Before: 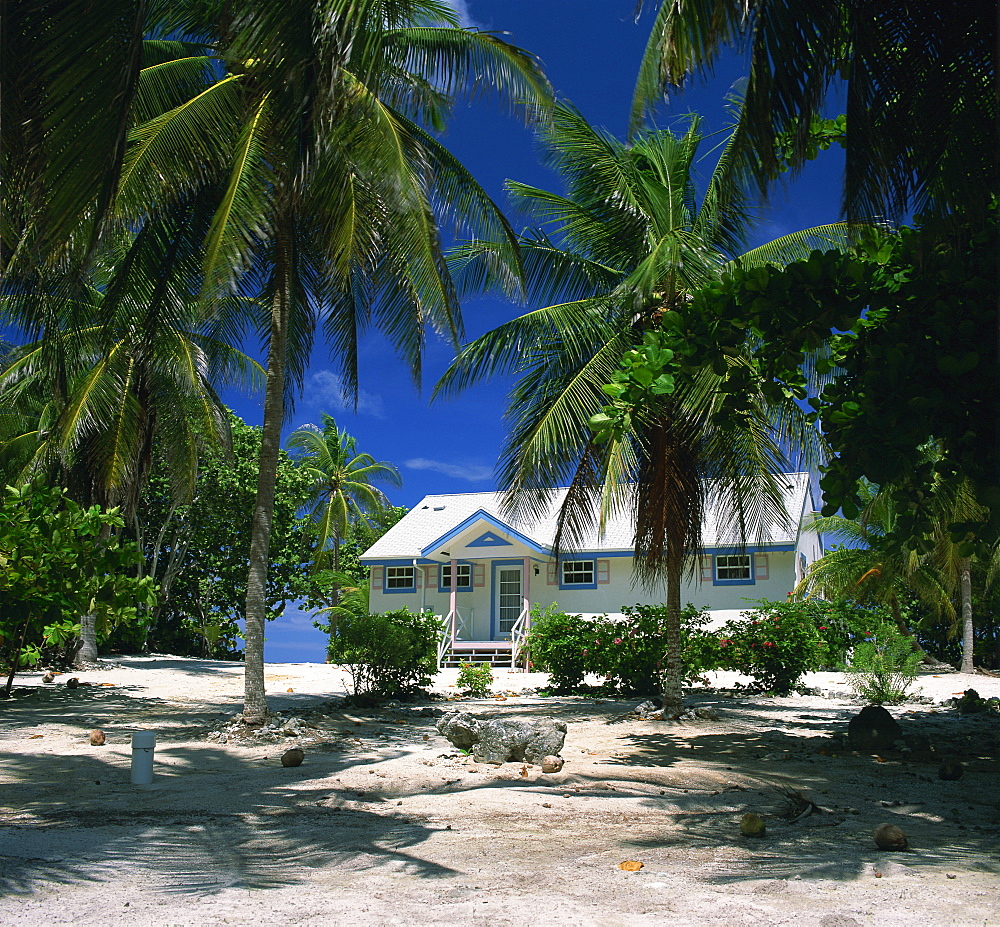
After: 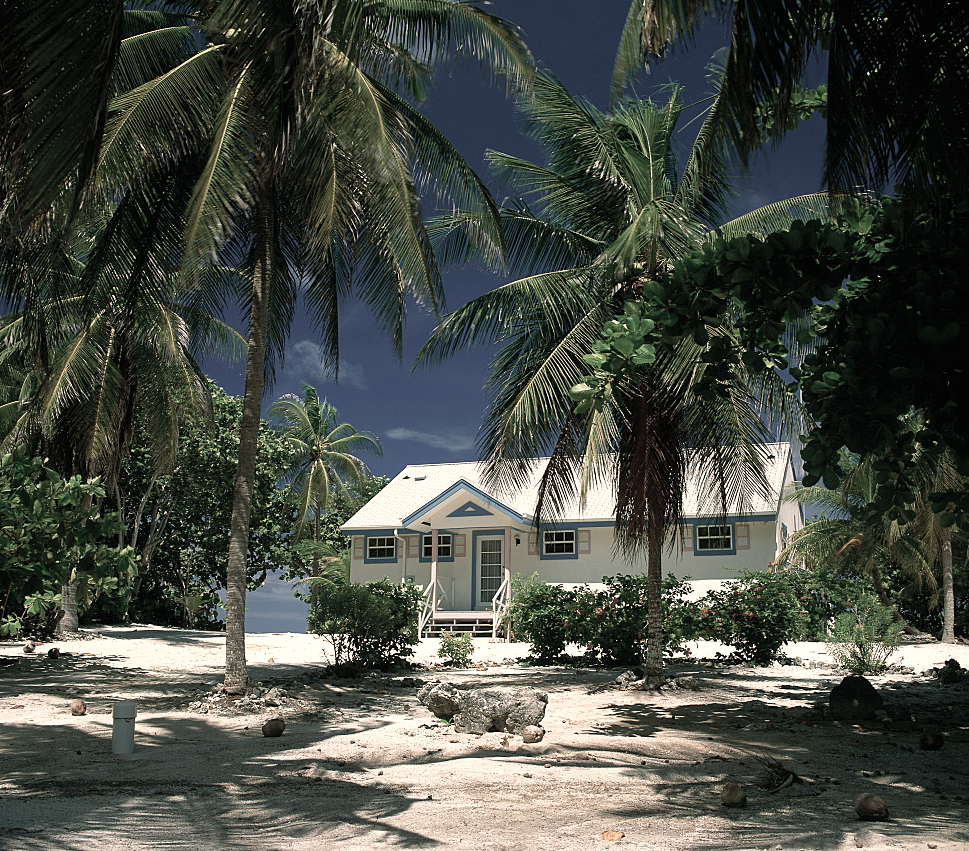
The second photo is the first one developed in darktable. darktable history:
white balance: red 1.123, blue 0.83
crop: left 1.964%, top 3.251%, right 1.122%, bottom 4.933%
velvia: on, module defaults
tone equalizer: -8 EV -0.55 EV
color correction: saturation 0.3
